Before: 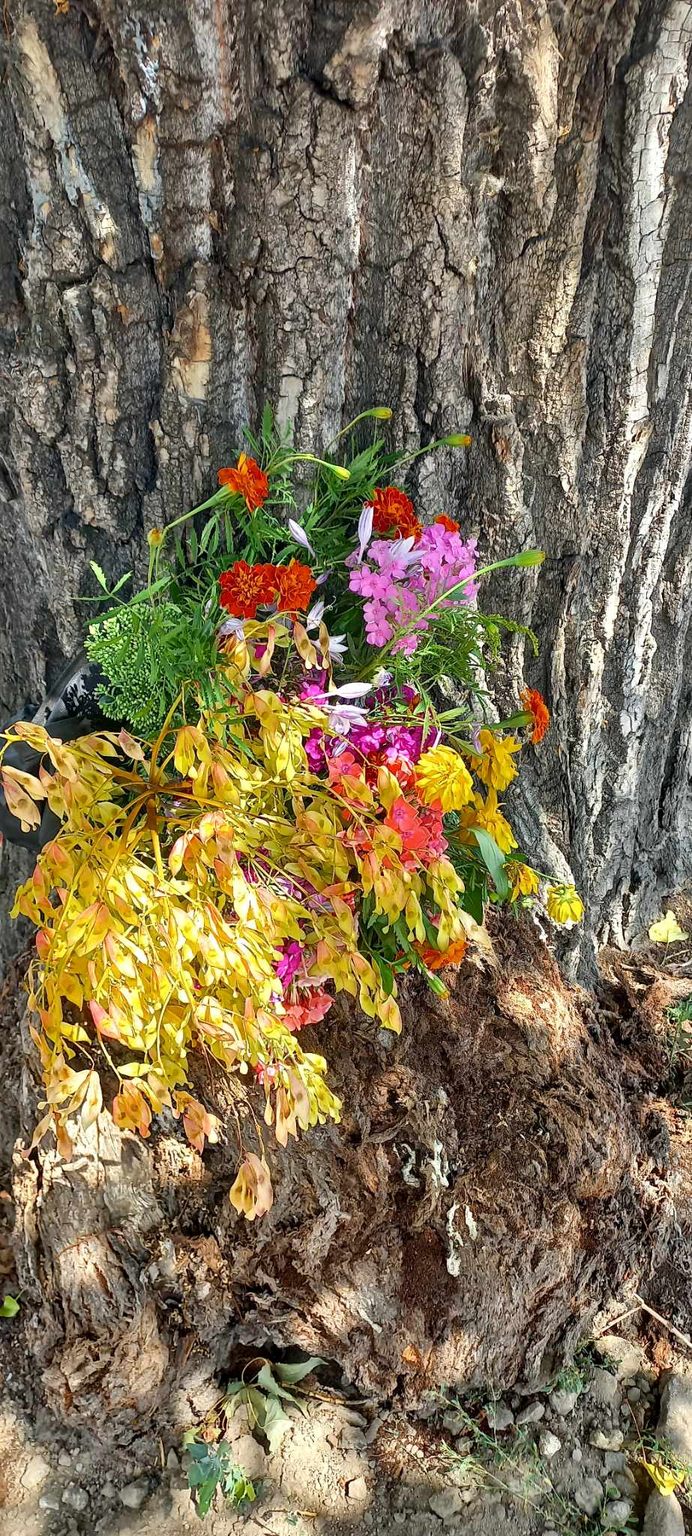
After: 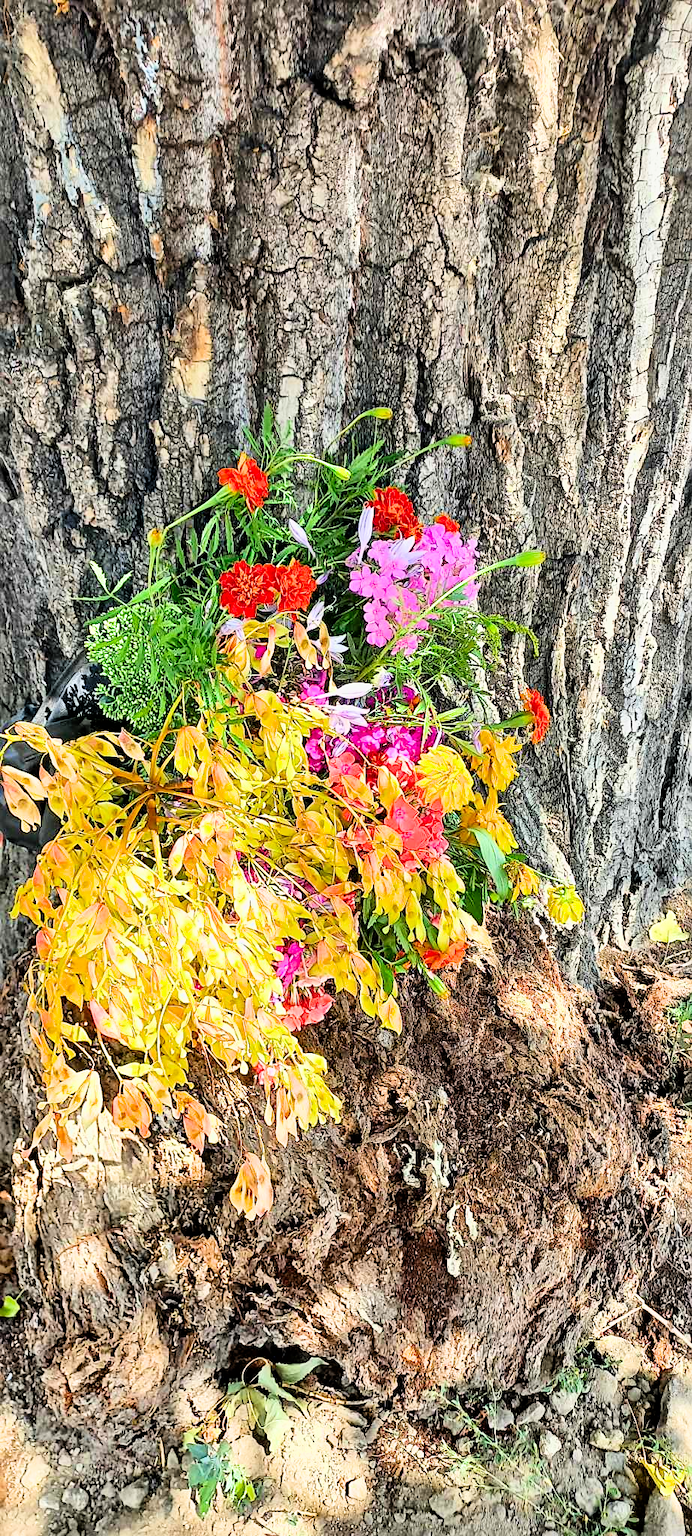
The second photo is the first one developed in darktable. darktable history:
exposure: black level correction 0, exposure 1.009 EV, compensate highlight preservation false
filmic rgb: black relative exposure -7.49 EV, white relative exposure 4.99 EV, threshold 2.94 EV, hardness 3.31, contrast 1.299, color science v6 (2022), iterations of high-quality reconstruction 0, enable highlight reconstruction true
contrast brightness saturation: contrast 0.042, saturation 0.161
sharpen: radius 2.518, amount 0.341
